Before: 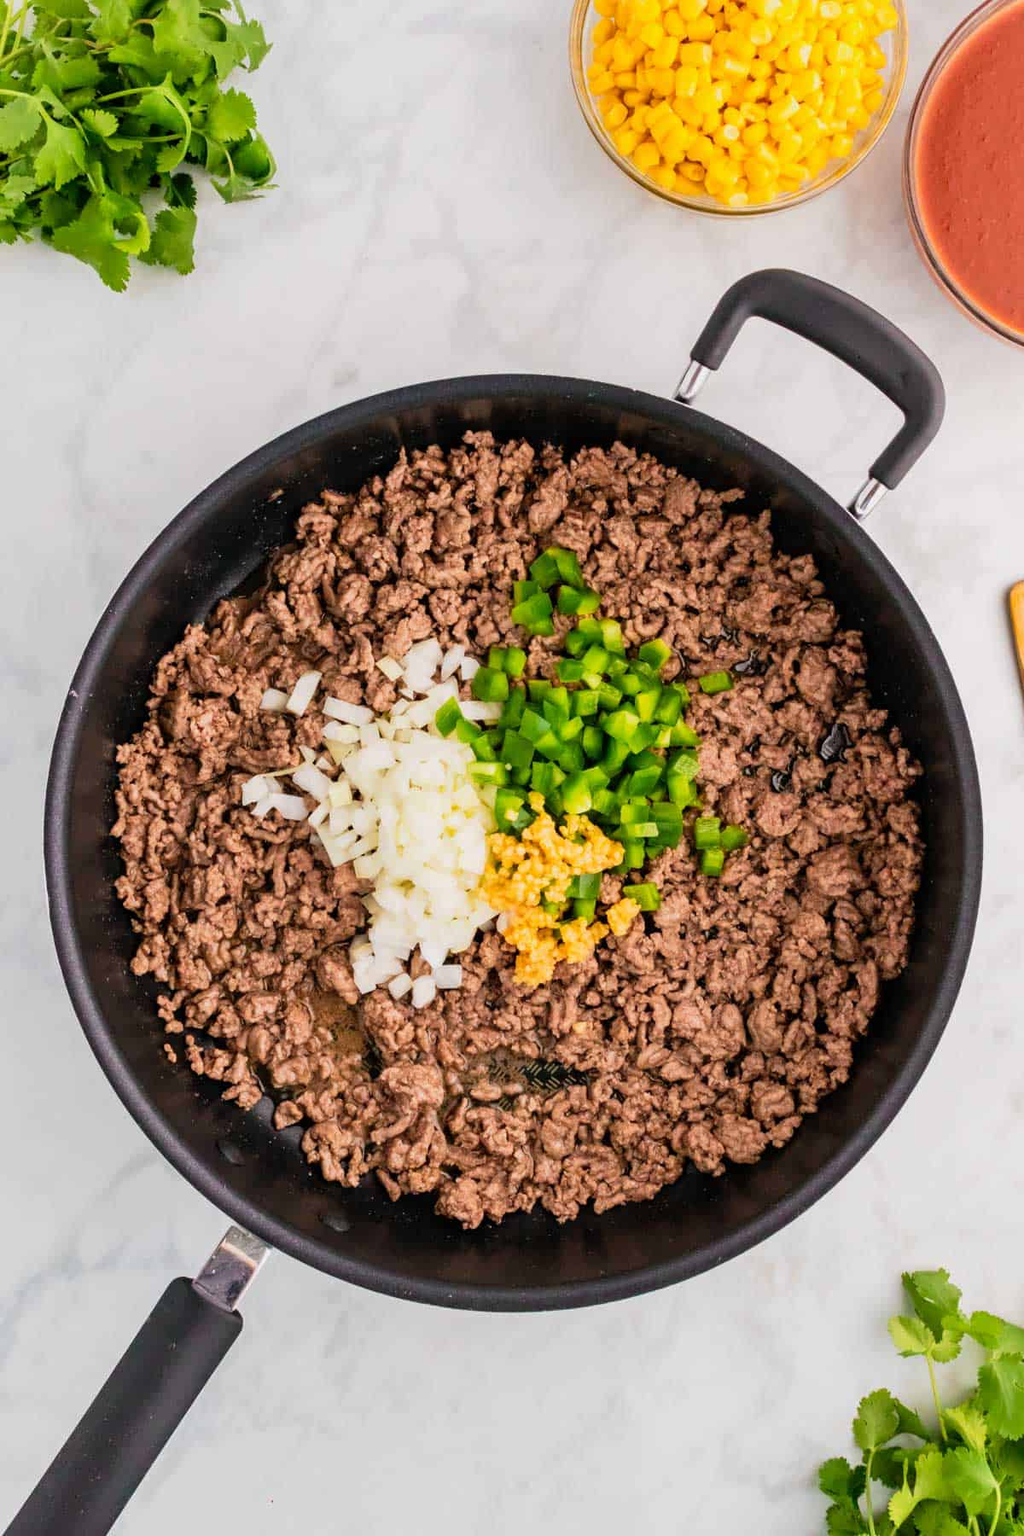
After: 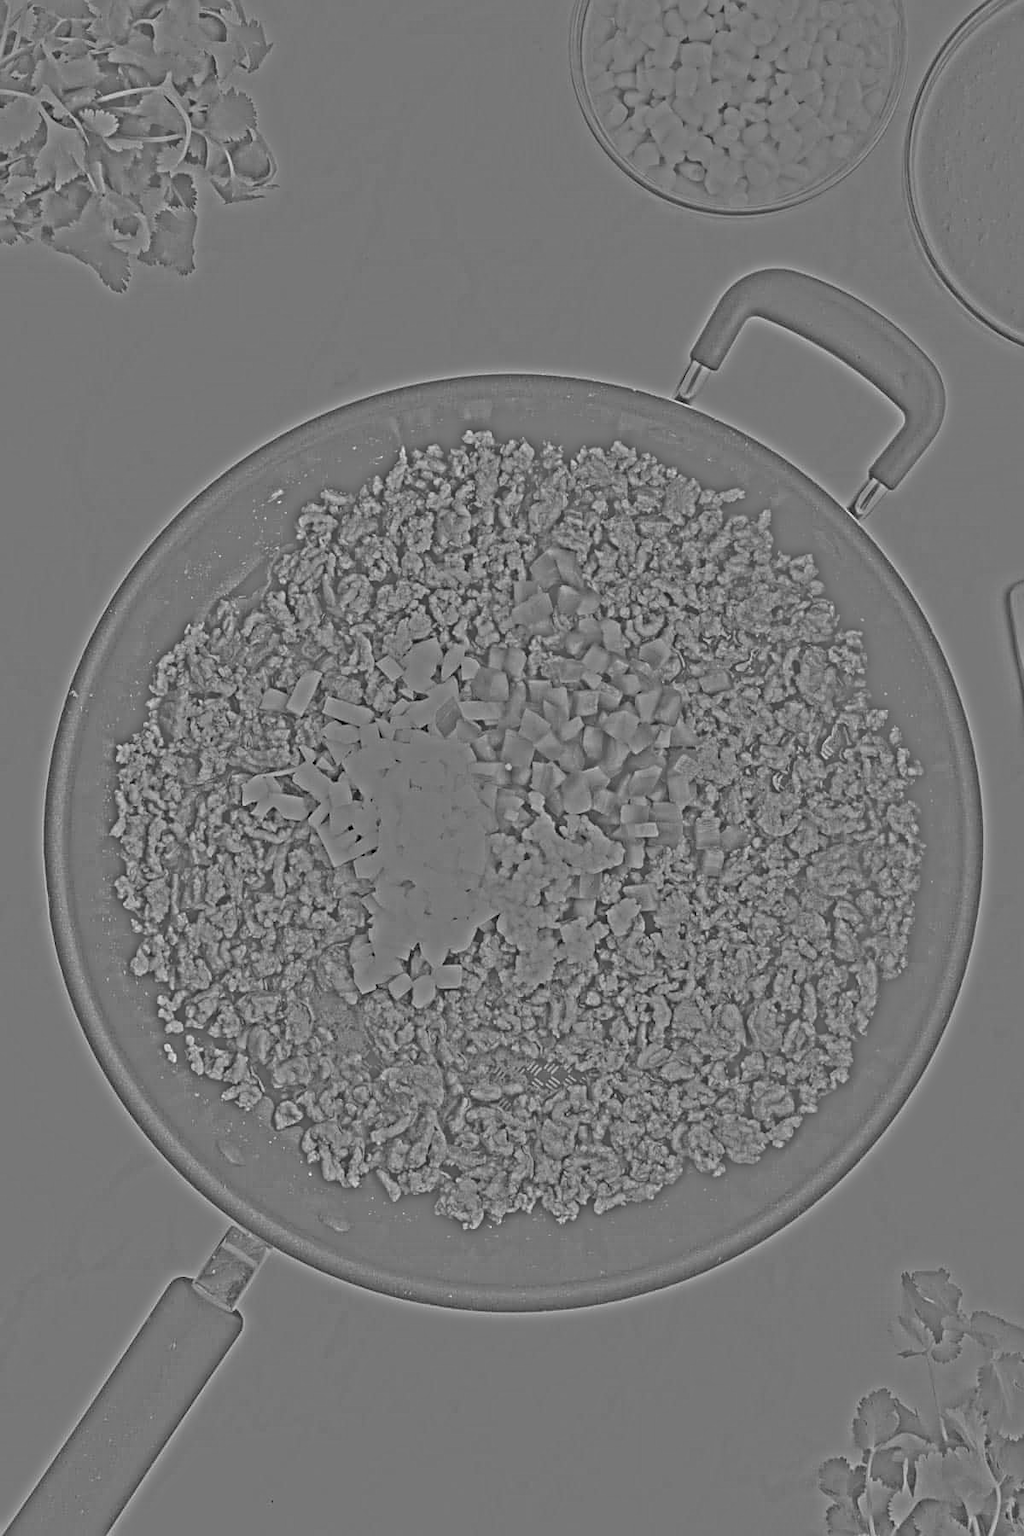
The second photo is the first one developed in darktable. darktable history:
sharpen: on, module defaults
contrast brightness saturation: saturation -0.05
highpass: sharpness 25.84%, contrast boost 14.94%
